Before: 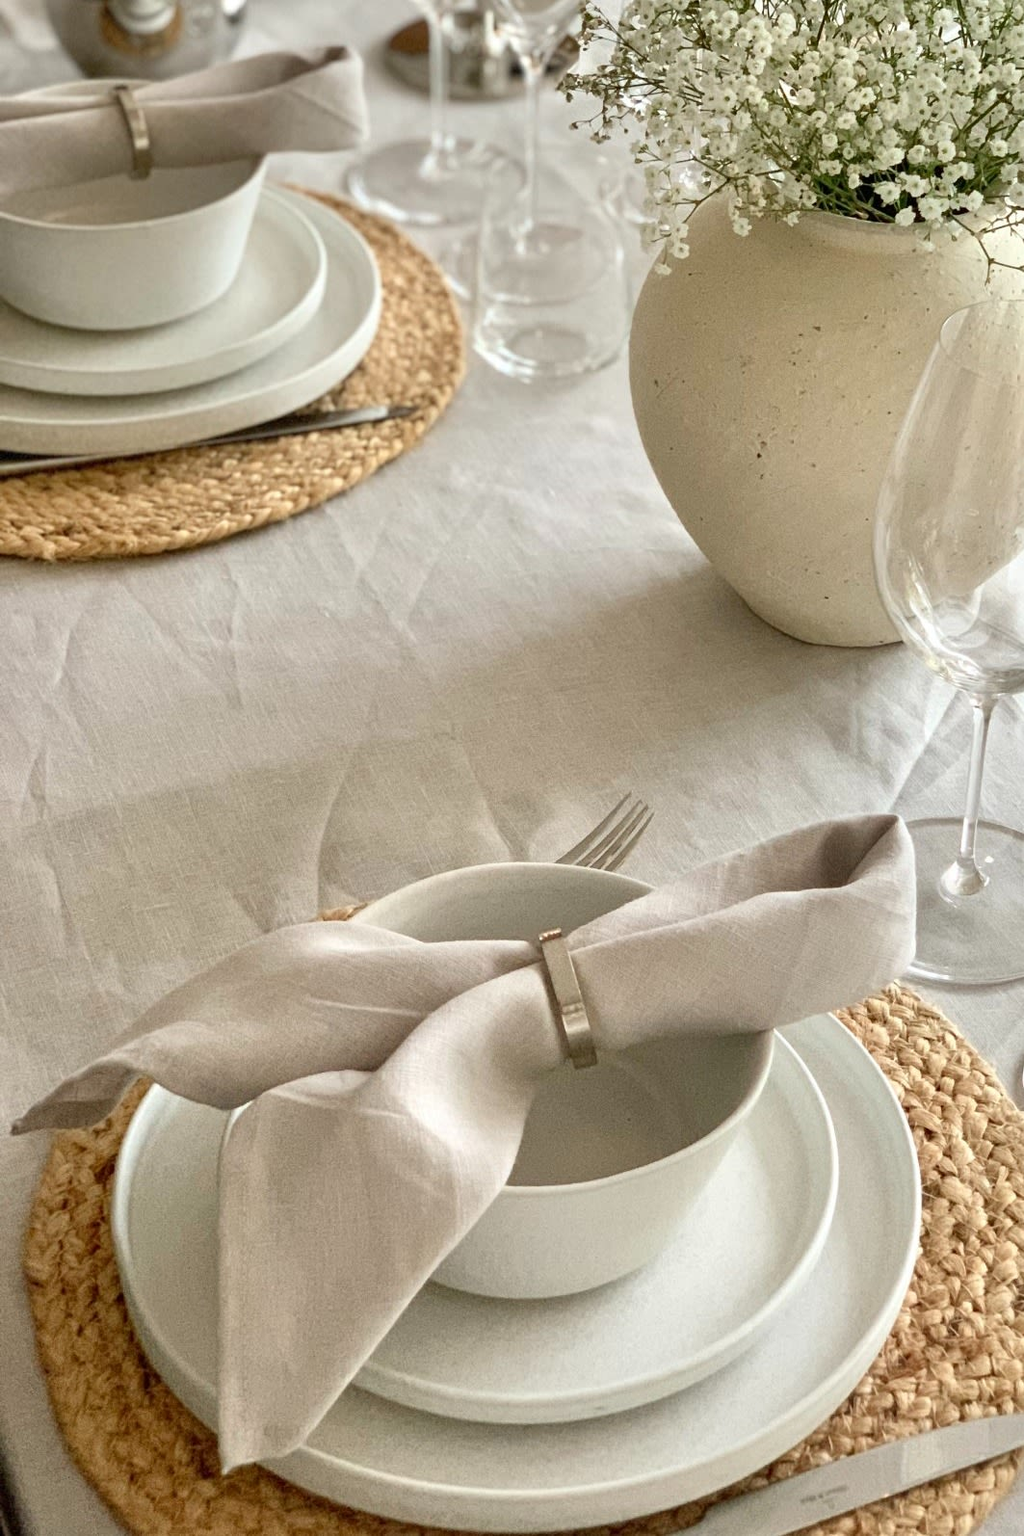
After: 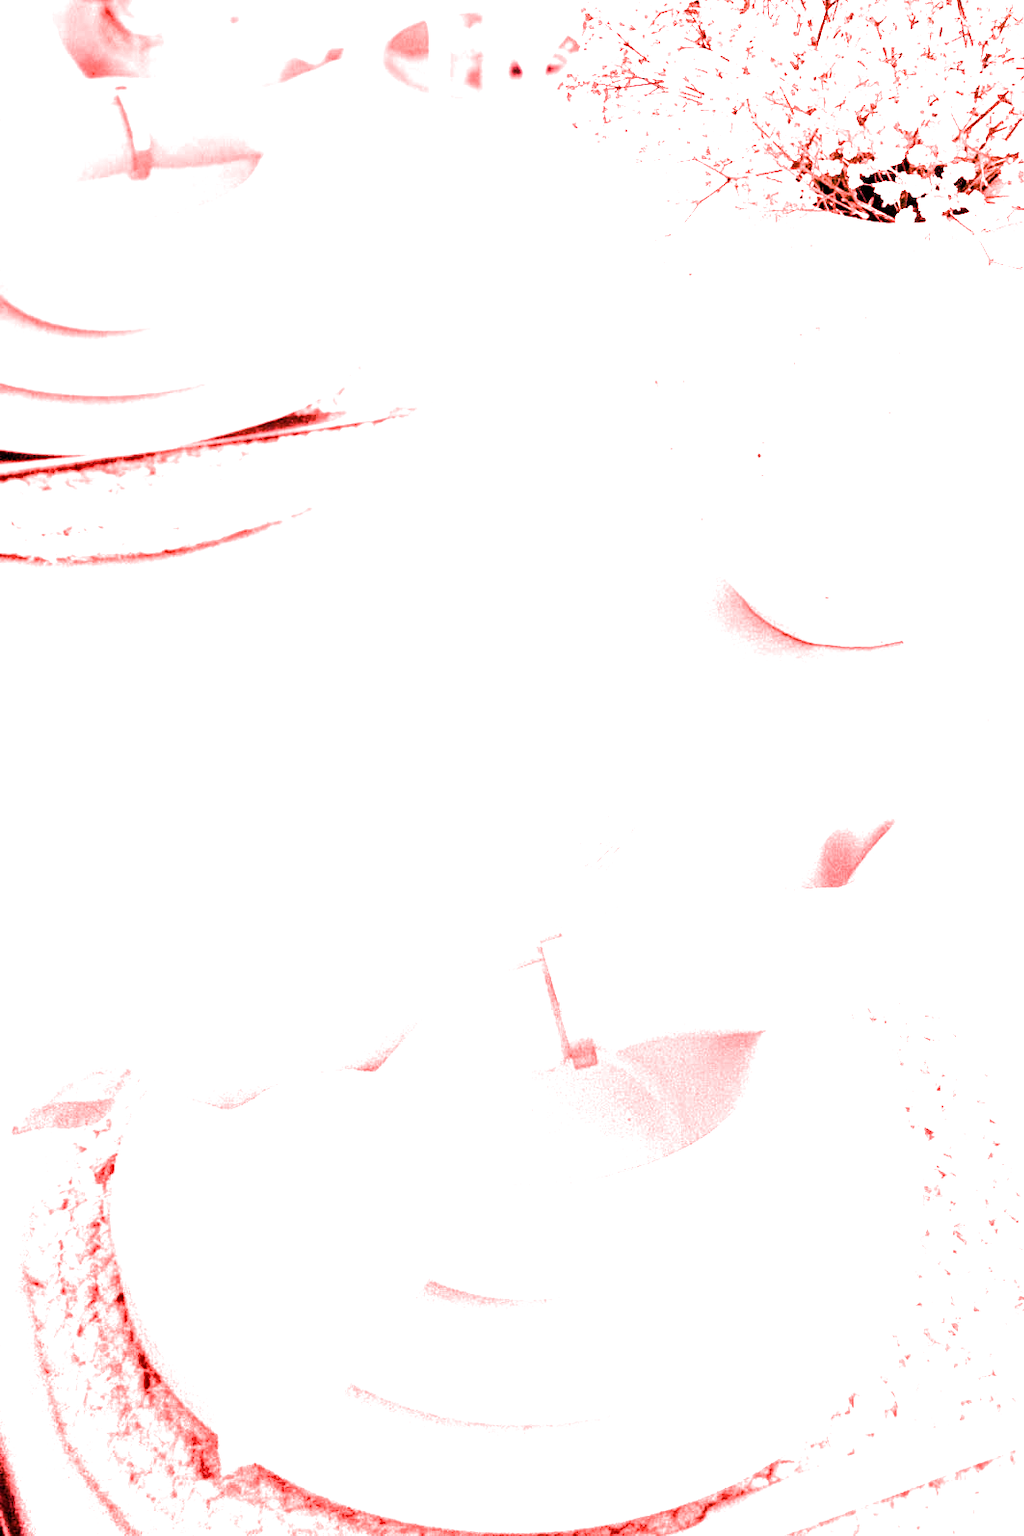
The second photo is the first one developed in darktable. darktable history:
filmic rgb: white relative exposure 2.2 EV, hardness 6.97
white balance: red 4.26, blue 1.802
